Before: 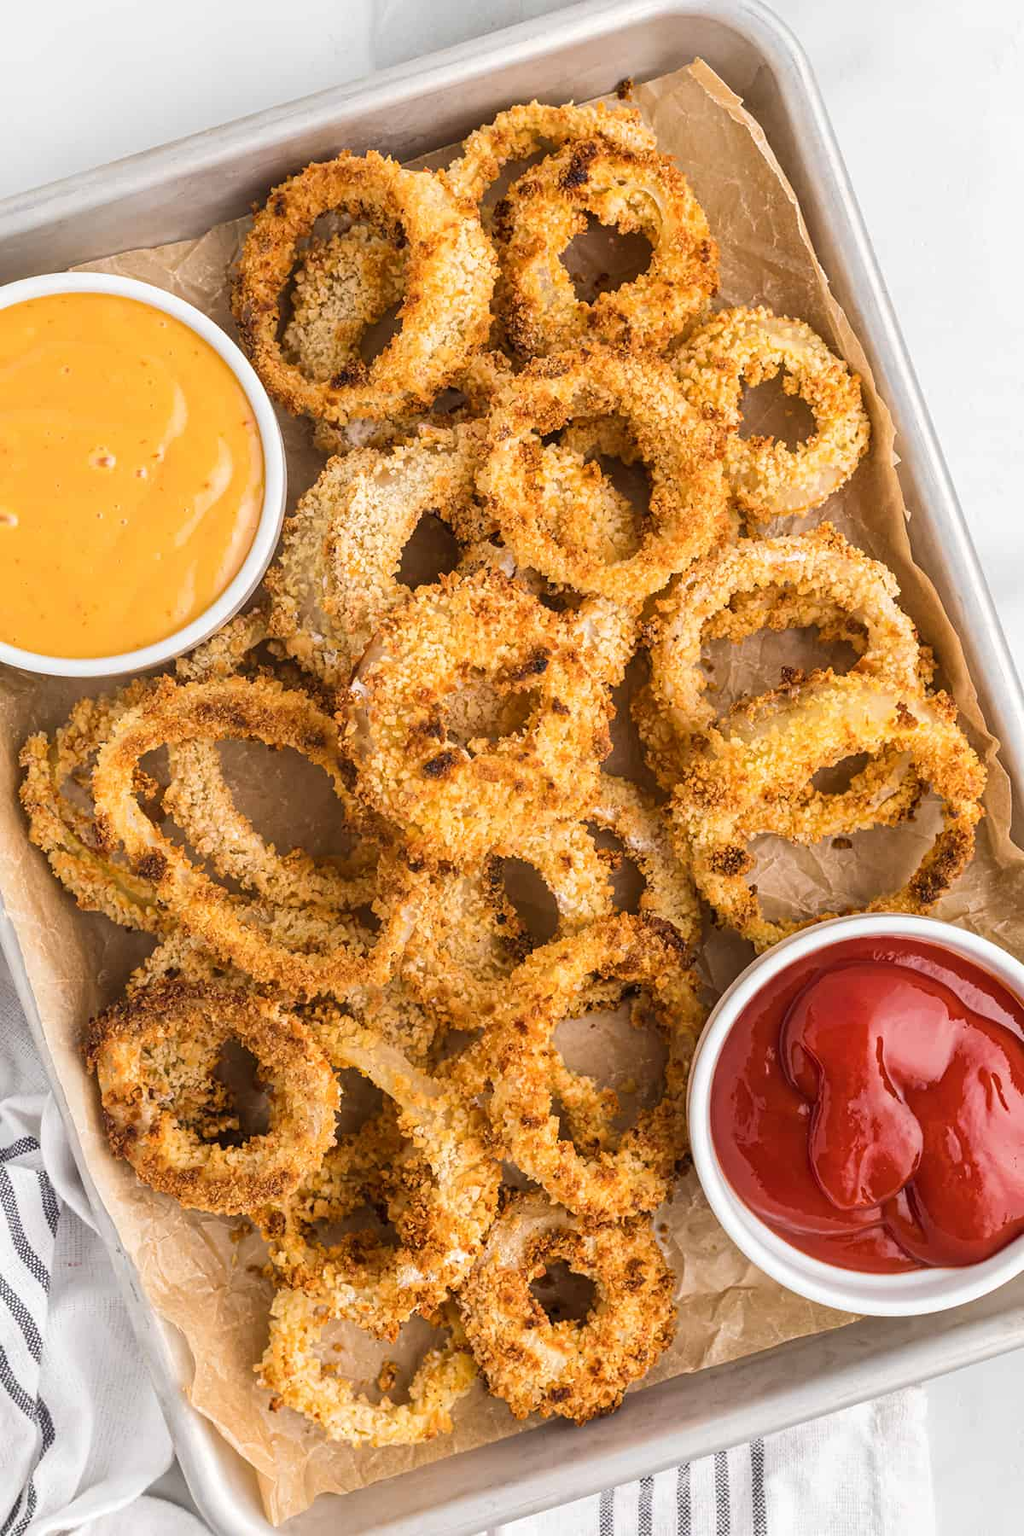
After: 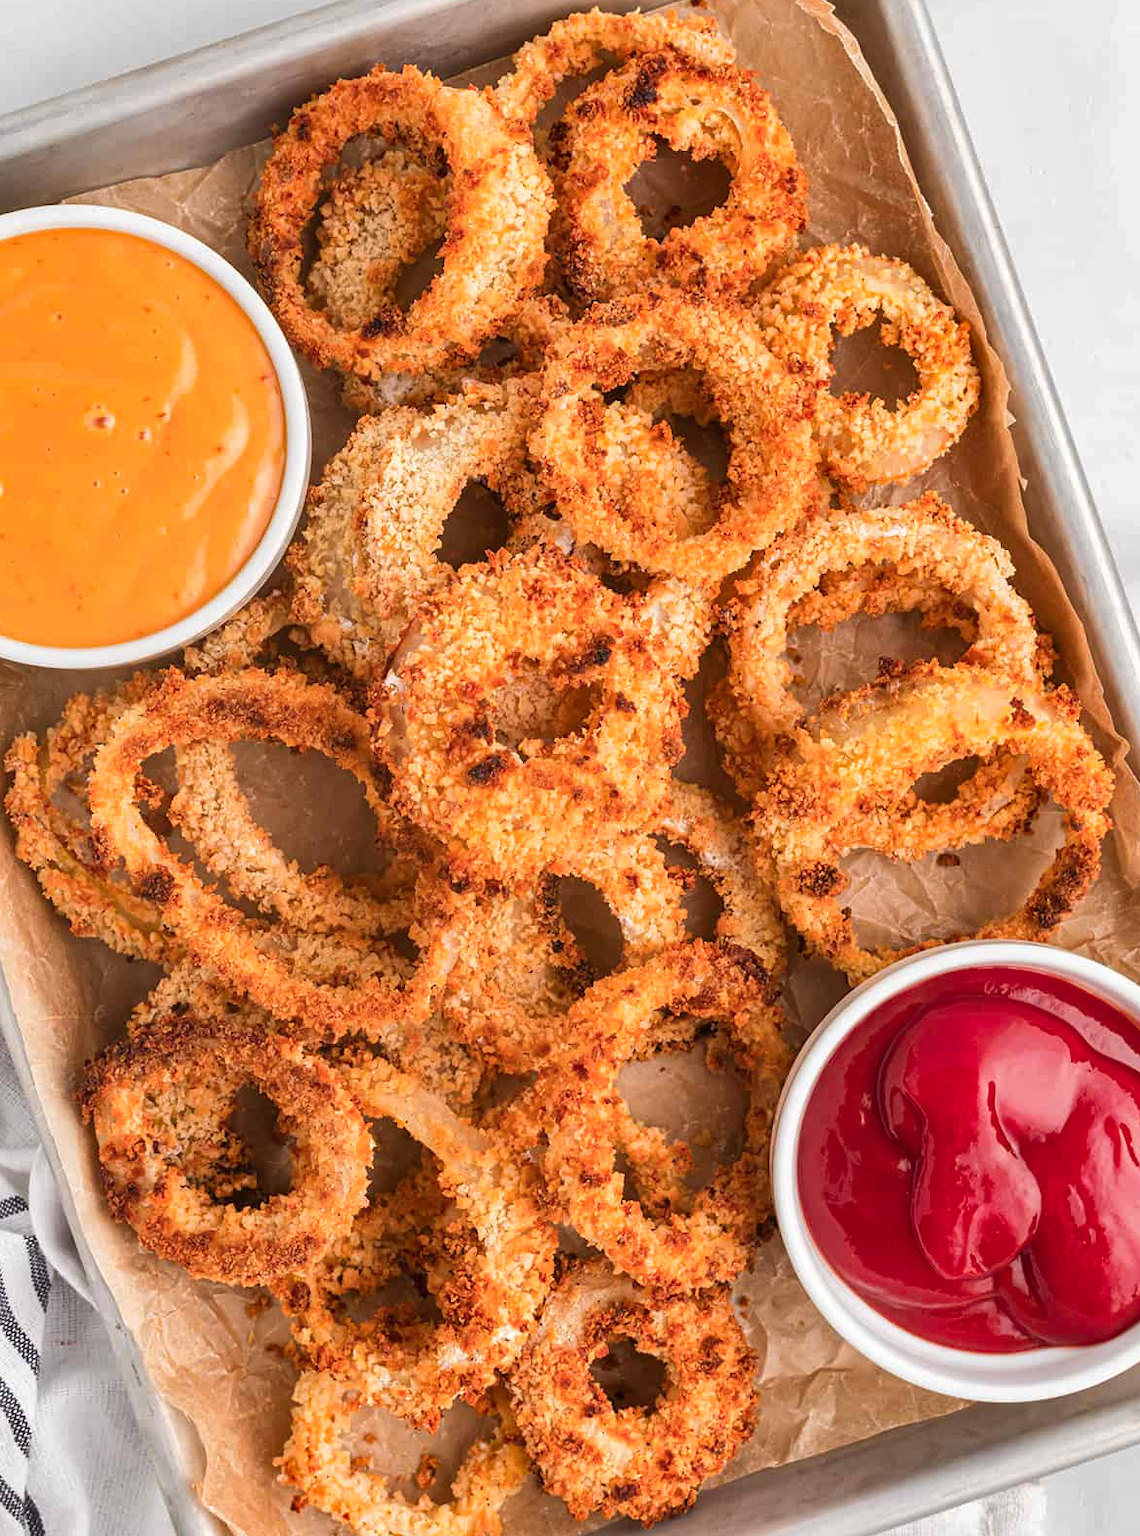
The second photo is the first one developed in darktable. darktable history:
crop: left 1.507%, top 6.147%, right 1.379%, bottom 6.637%
shadows and highlights: shadows 52.42, soften with gaussian
color zones: curves: ch1 [(0.309, 0.524) (0.41, 0.329) (0.508, 0.509)]; ch2 [(0.25, 0.457) (0.75, 0.5)]
